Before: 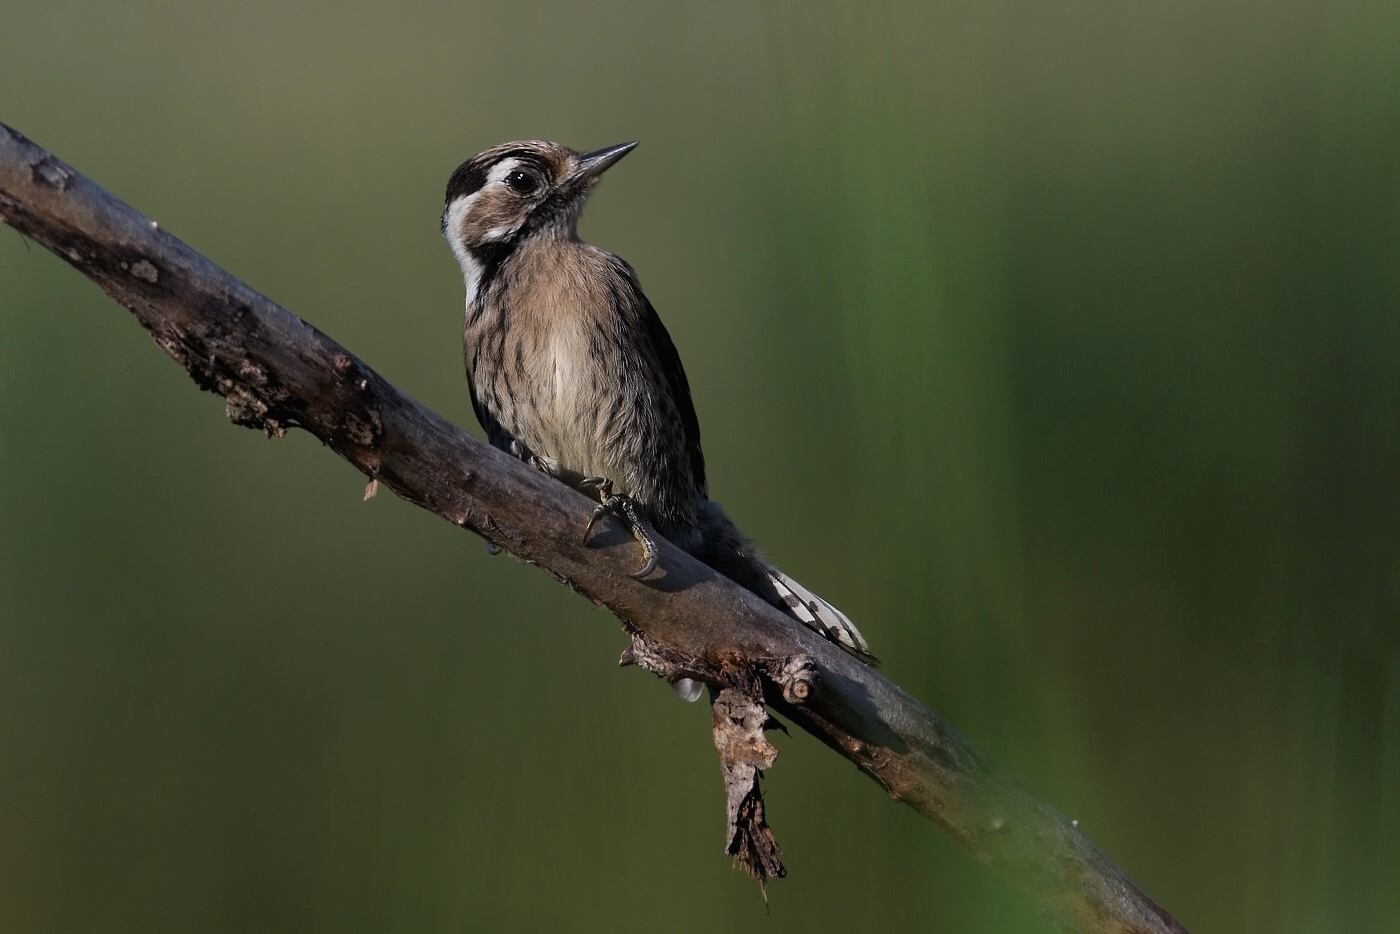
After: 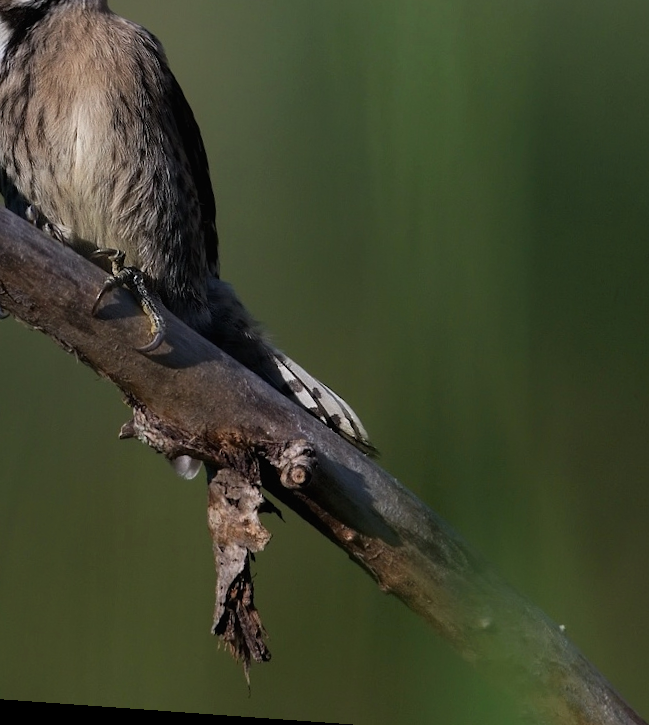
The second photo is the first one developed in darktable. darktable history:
rotate and perspective: rotation 4.1°, automatic cropping off
crop: left 35.432%, top 26.233%, right 20.145%, bottom 3.432%
